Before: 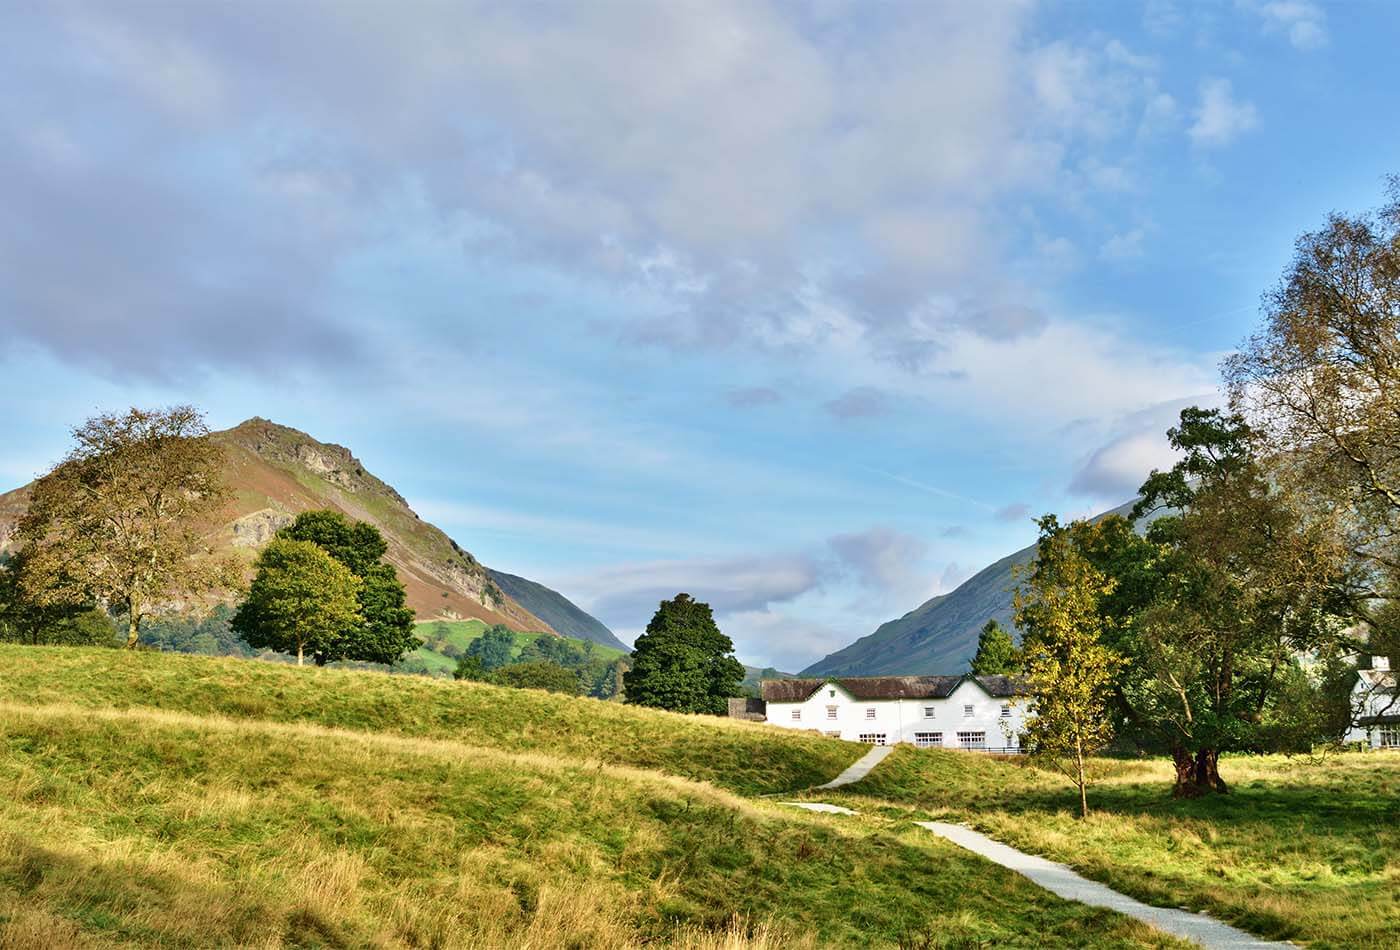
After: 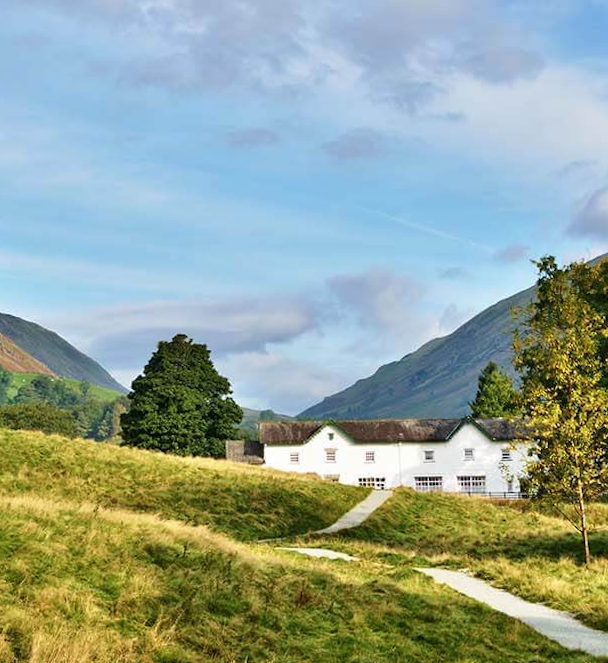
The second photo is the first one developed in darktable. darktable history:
crop: left 35.432%, top 26.233%, right 20.145%, bottom 3.432%
rotate and perspective: rotation 0.226°, lens shift (vertical) -0.042, crop left 0.023, crop right 0.982, crop top 0.006, crop bottom 0.994
